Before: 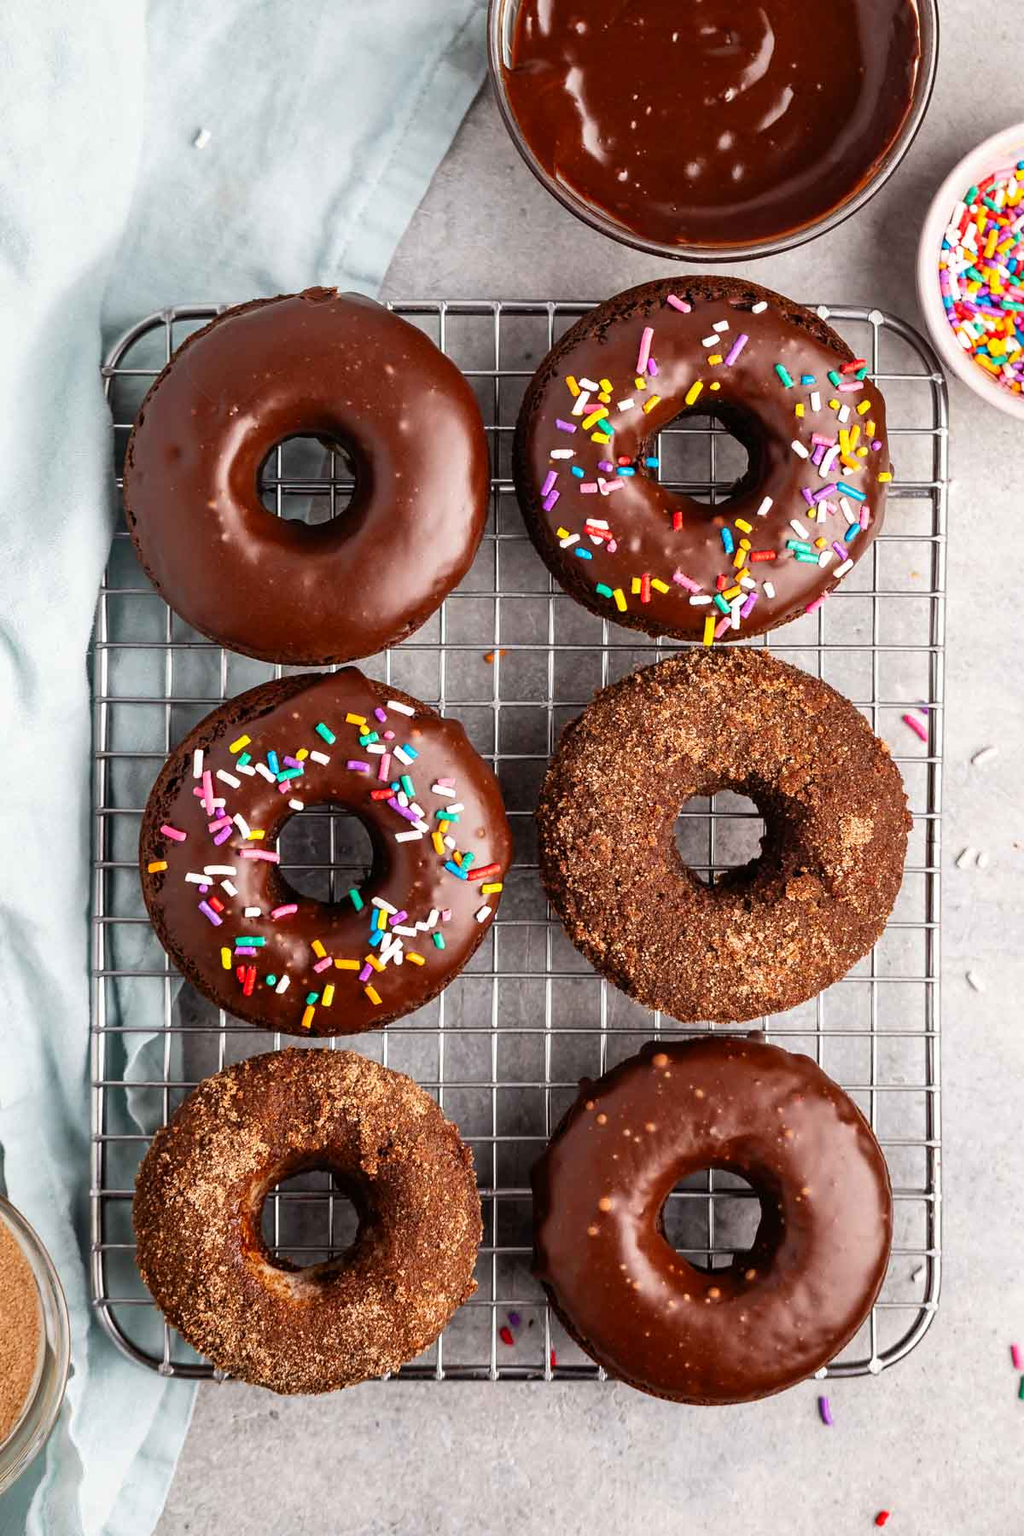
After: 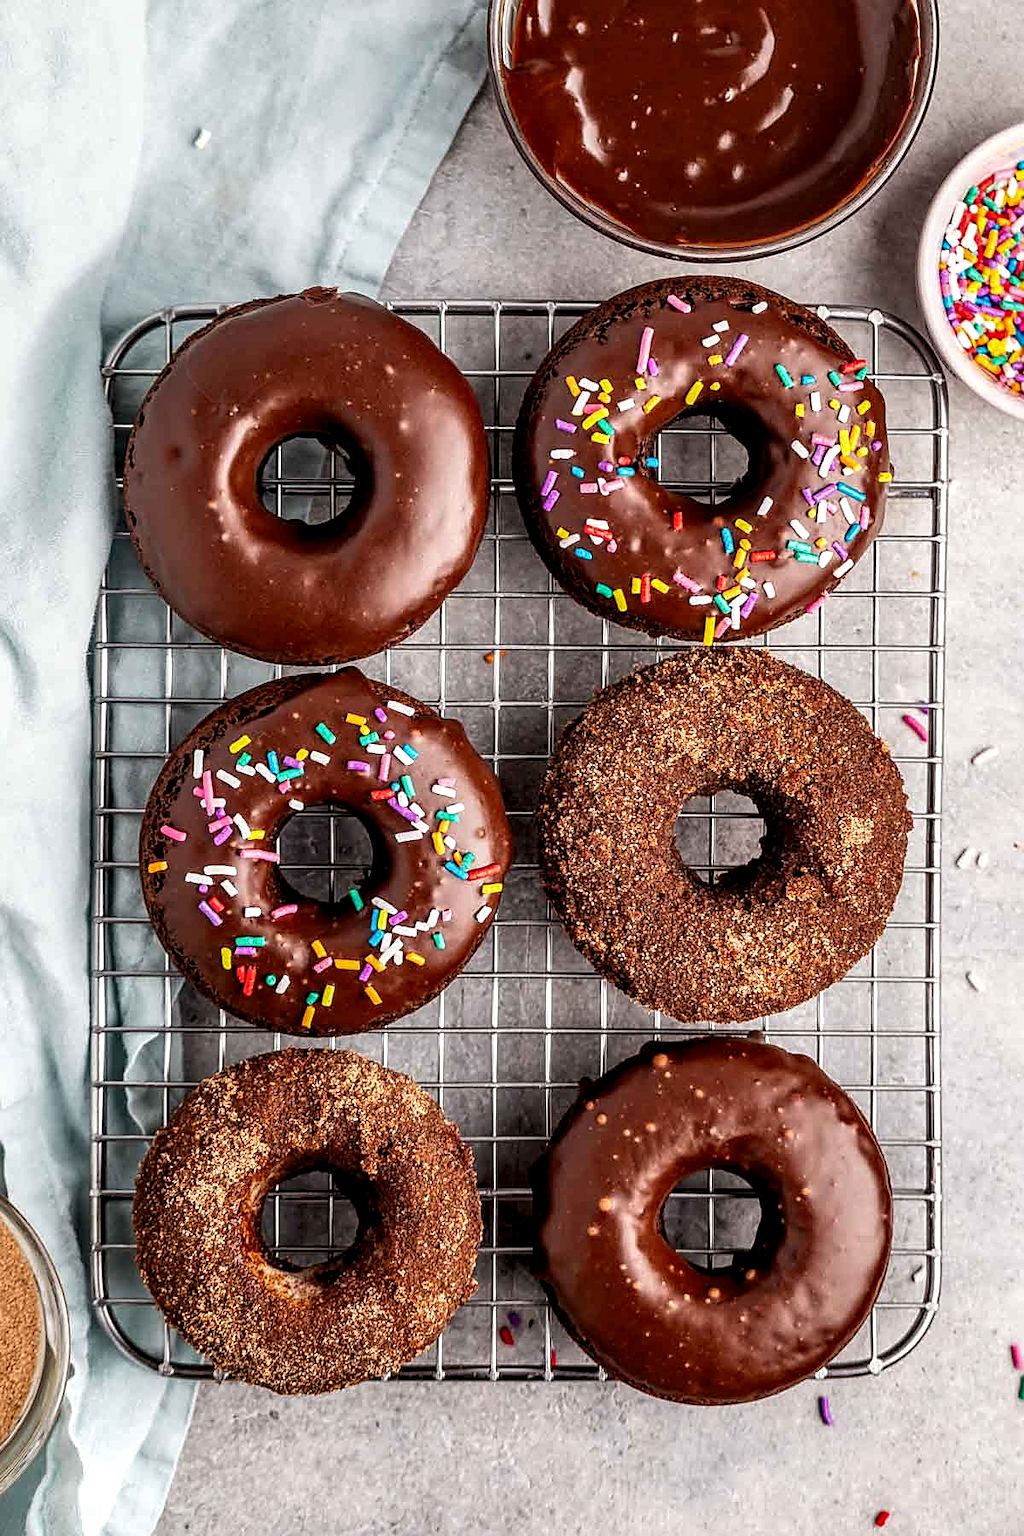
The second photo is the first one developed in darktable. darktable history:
local contrast: highlights 24%, detail 150%
sharpen: on, module defaults
